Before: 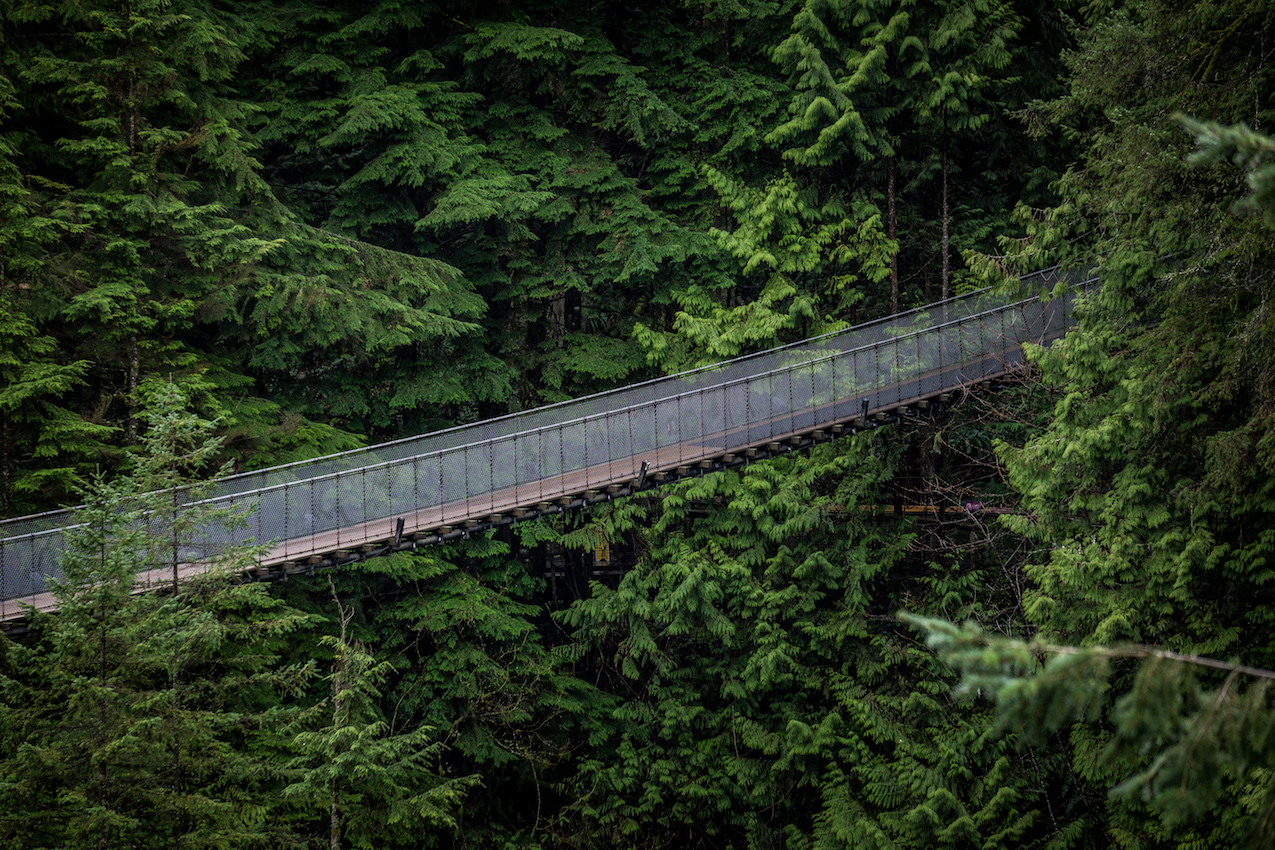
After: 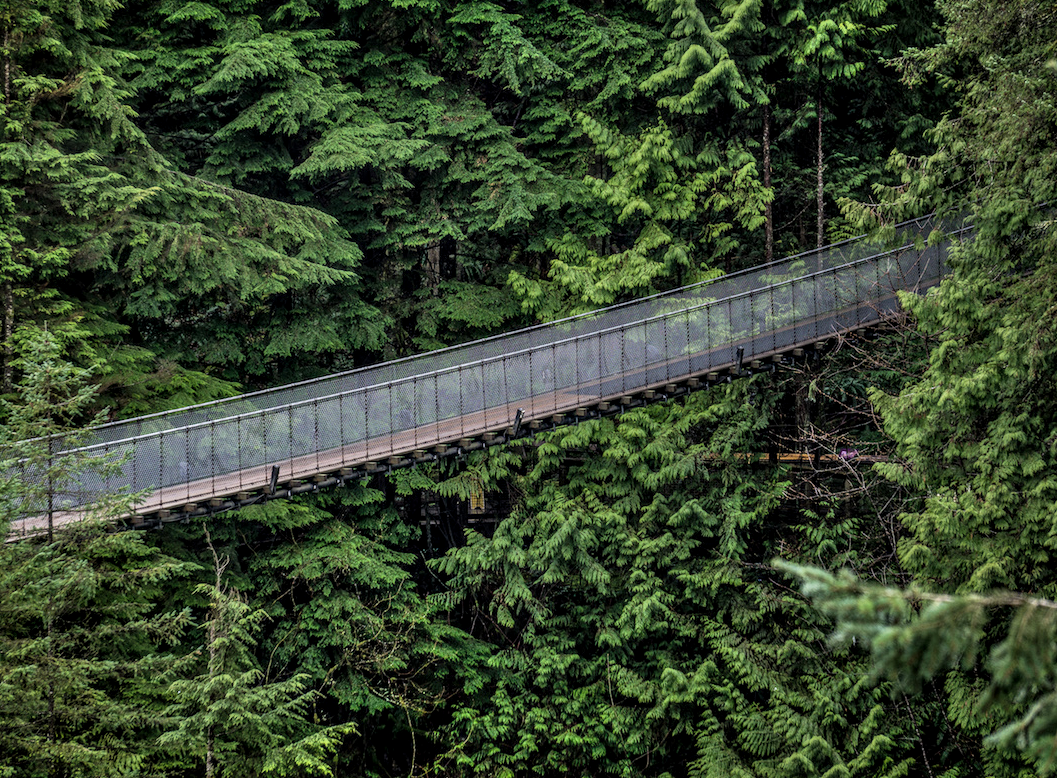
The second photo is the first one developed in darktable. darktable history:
crop: left 9.833%, top 6.215%, right 7.254%, bottom 2.245%
local contrast: on, module defaults
shadows and highlights: radius 45.1, white point adjustment 6.81, compress 79.23%, soften with gaussian
